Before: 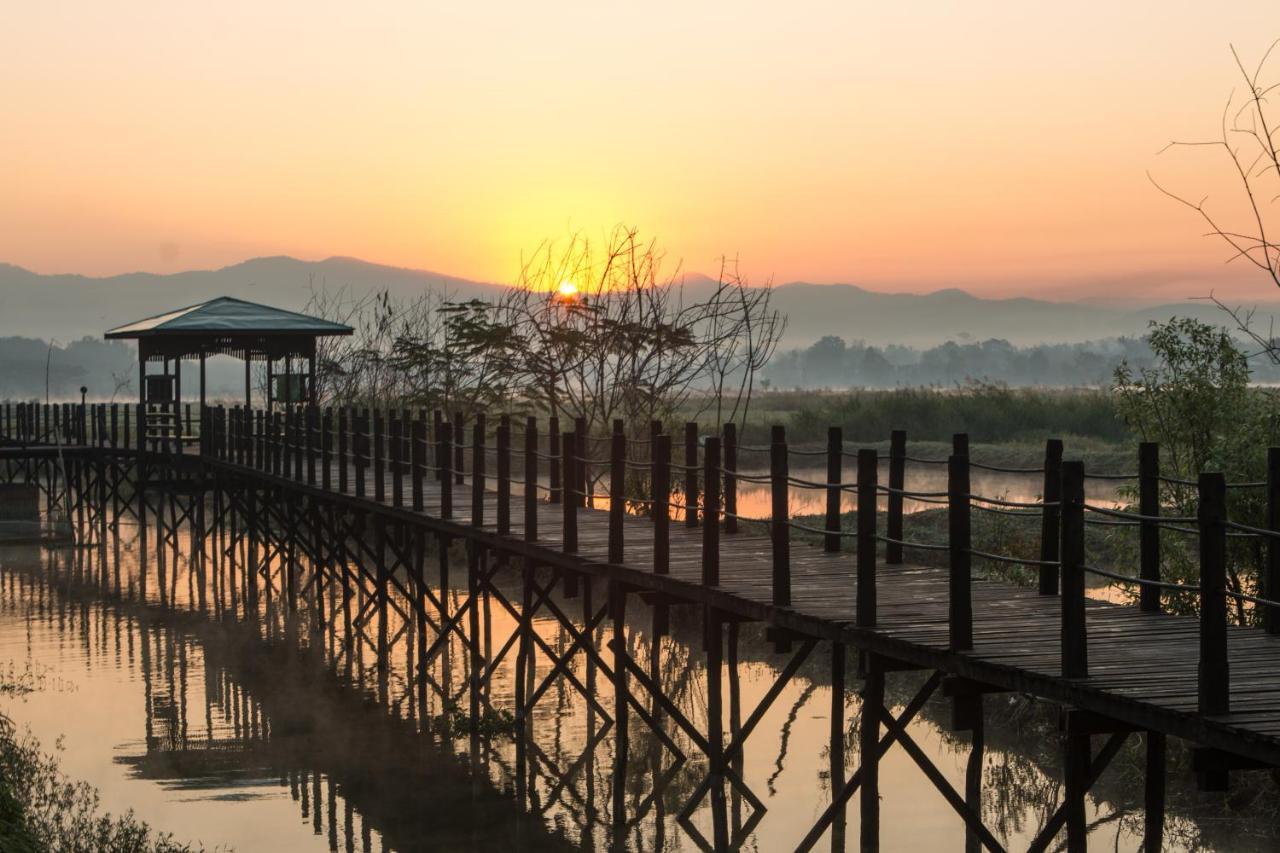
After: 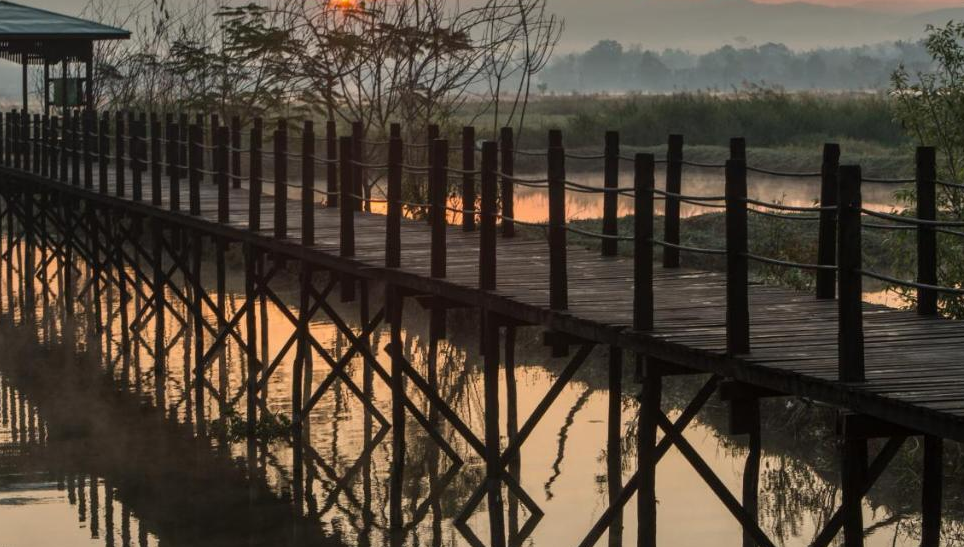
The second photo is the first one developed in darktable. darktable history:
crop and rotate: left 17.487%, top 34.785%, right 7.129%, bottom 1.054%
